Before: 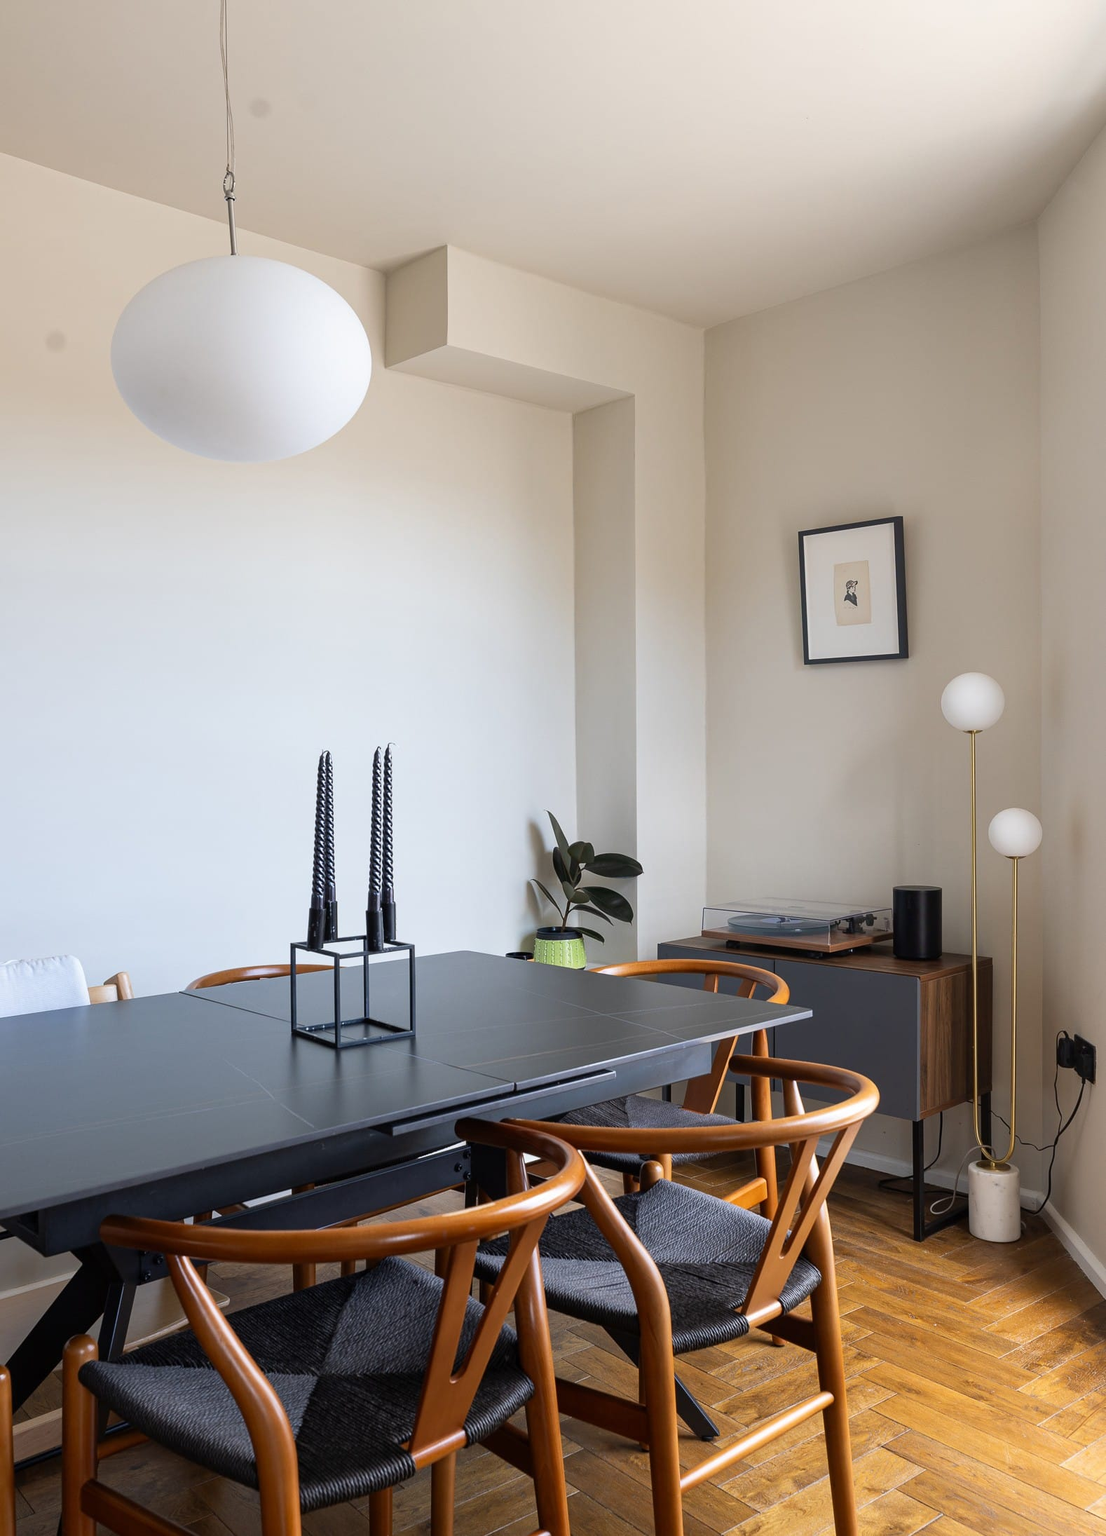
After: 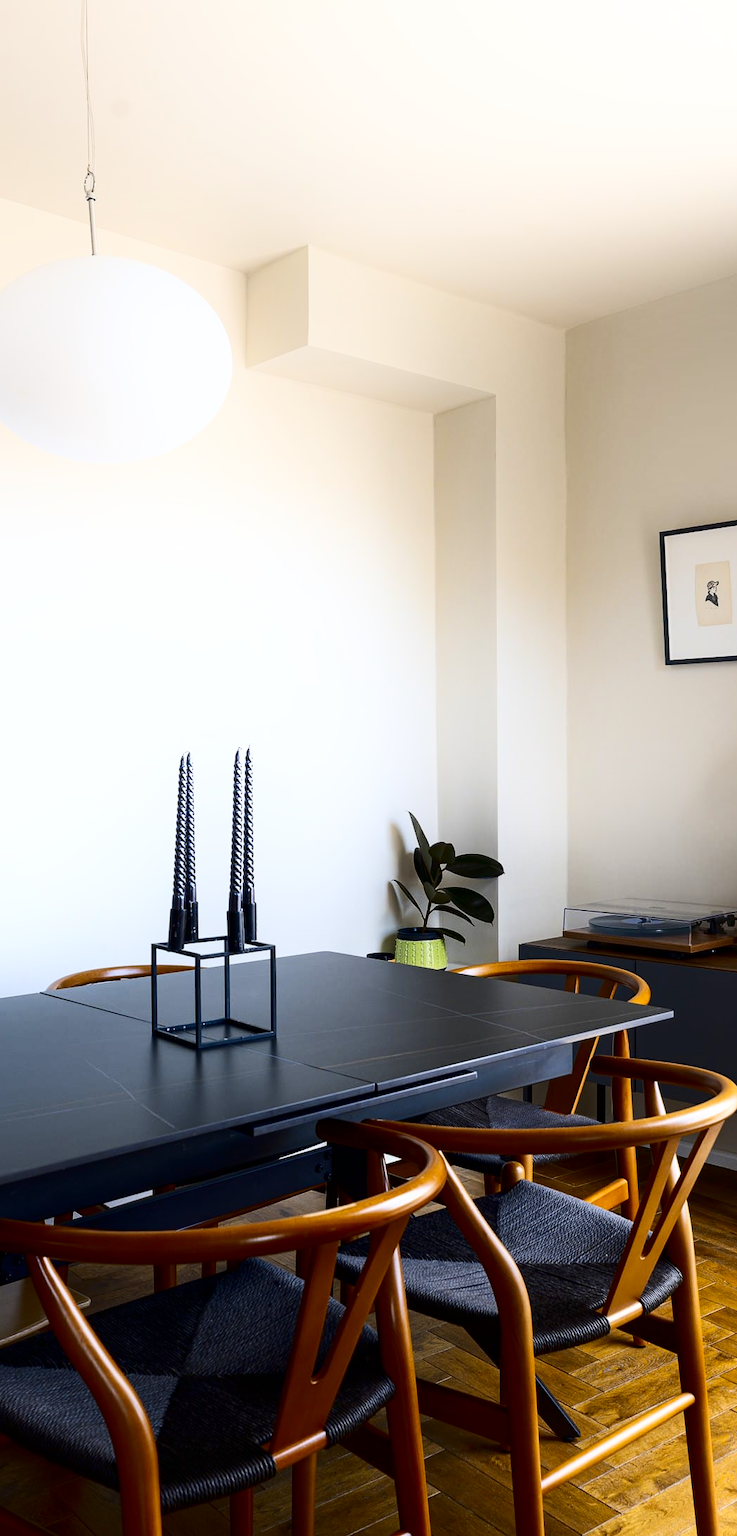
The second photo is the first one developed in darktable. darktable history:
shadows and highlights: shadows -21.3, highlights 100, soften with gaussian
contrast brightness saturation: contrast 0.22, brightness -0.19, saturation 0.24
crop and rotate: left 12.648%, right 20.685%
color contrast: green-magenta contrast 0.8, blue-yellow contrast 1.1, unbound 0
